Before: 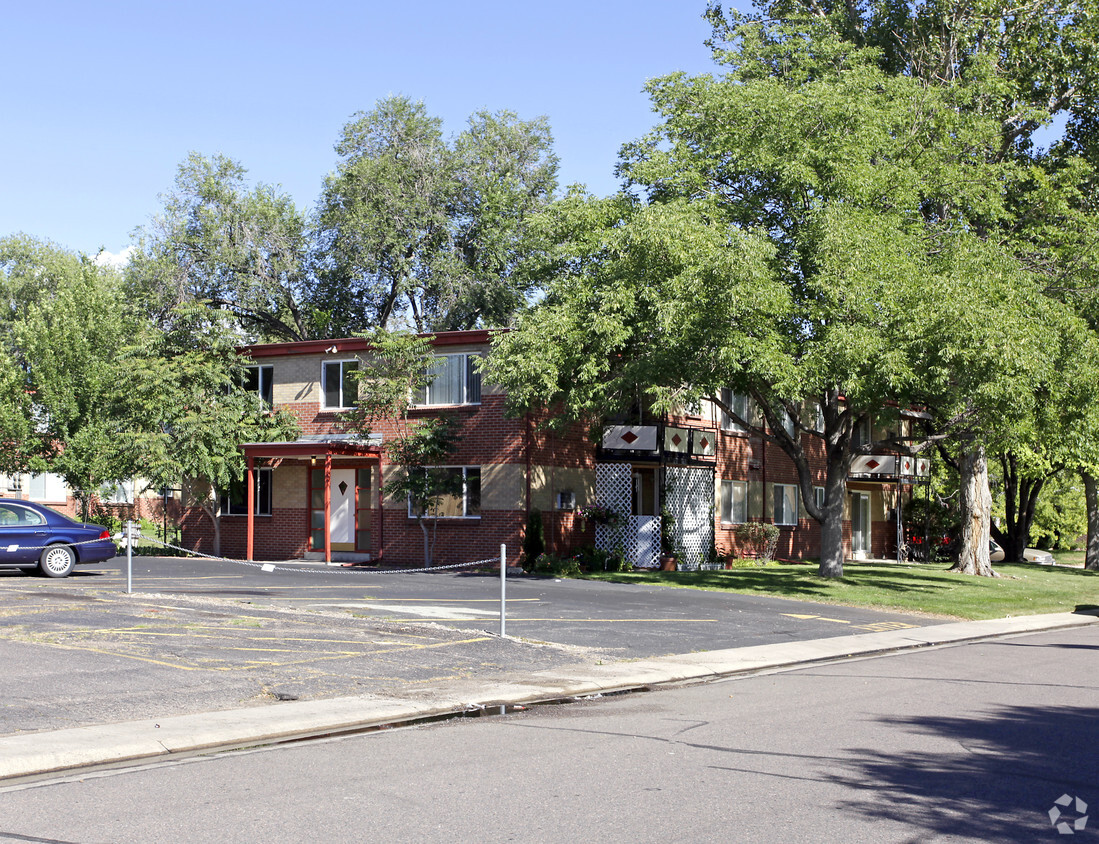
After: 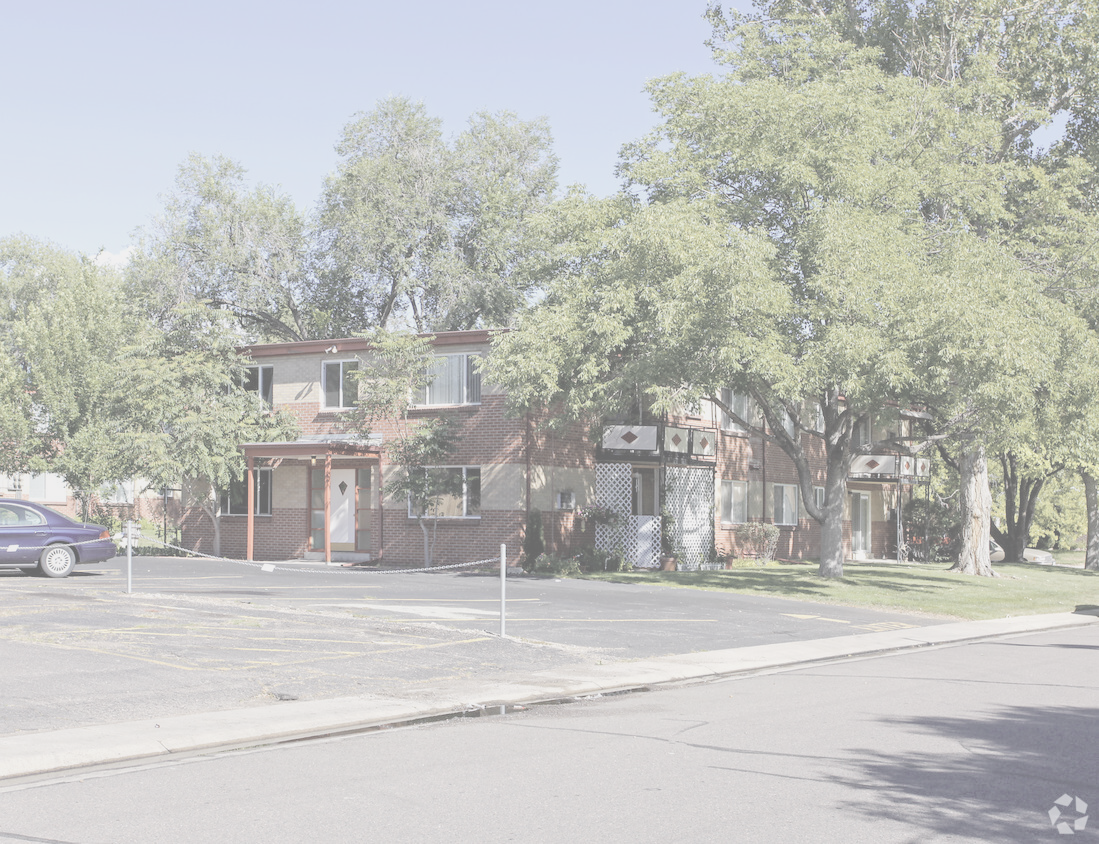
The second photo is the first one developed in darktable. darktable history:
local contrast: highlights 105%, shadows 102%, detail 119%, midtone range 0.2
color balance rgb: highlights gain › chroma 0.262%, highlights gain › hue 331.56°, linear chroma grading › global chroma 25.197%, perceptual saturation grading › global saturation 30.297%
contrast brightness saturation: contrast -0.302, brightness 0.753, saturation -0.782
